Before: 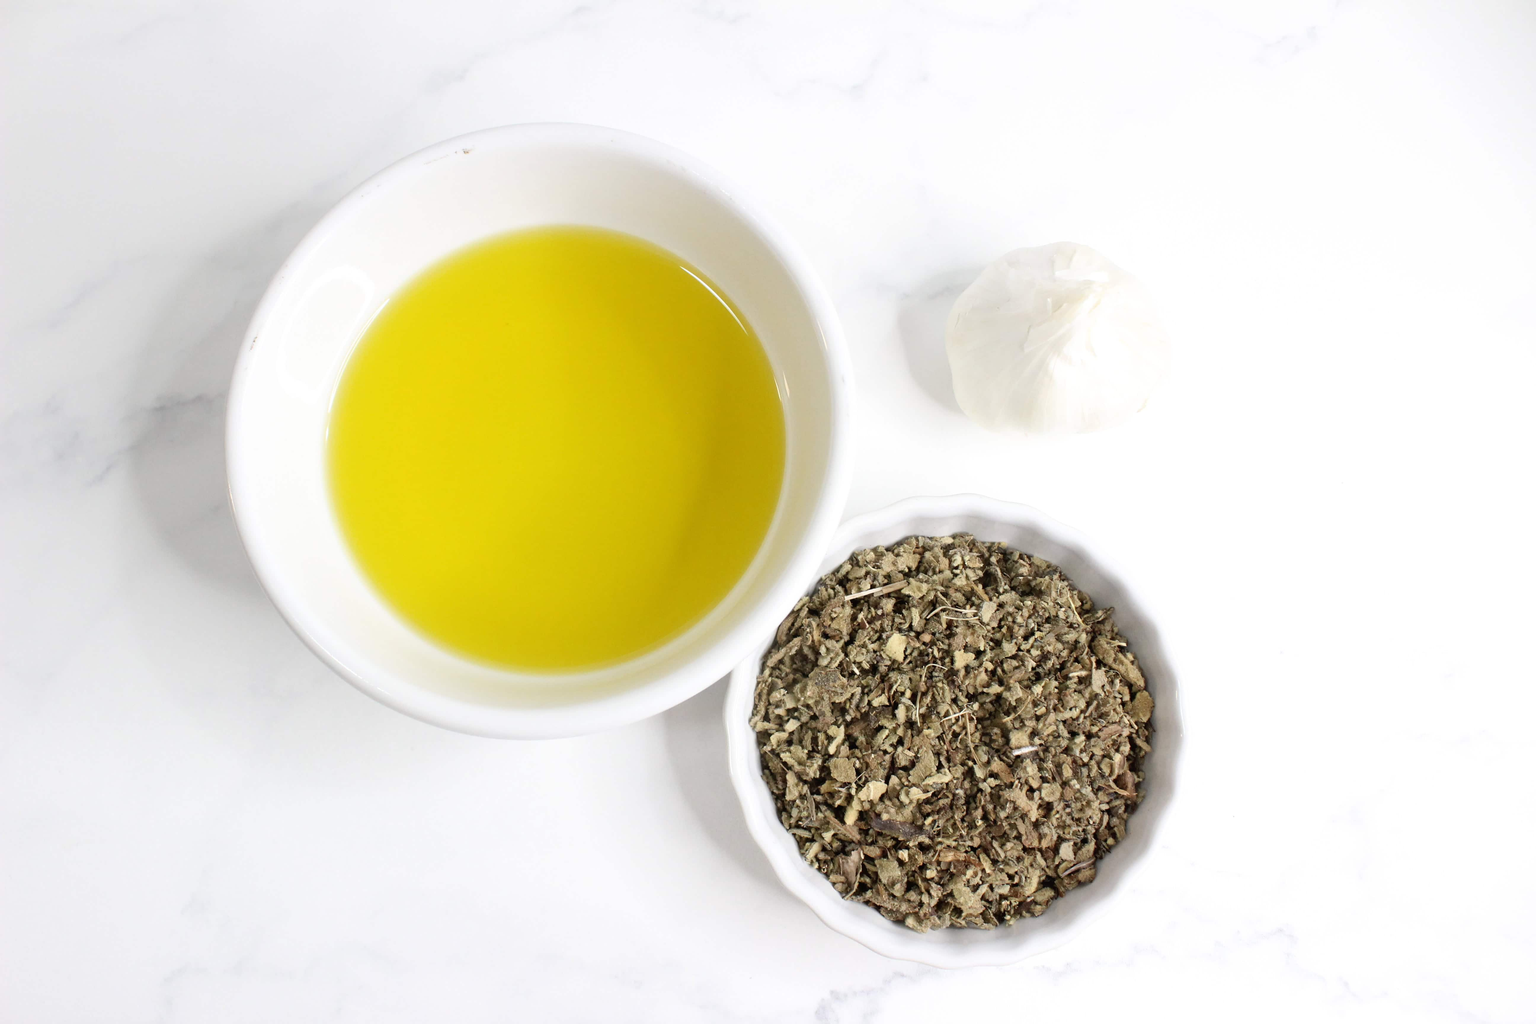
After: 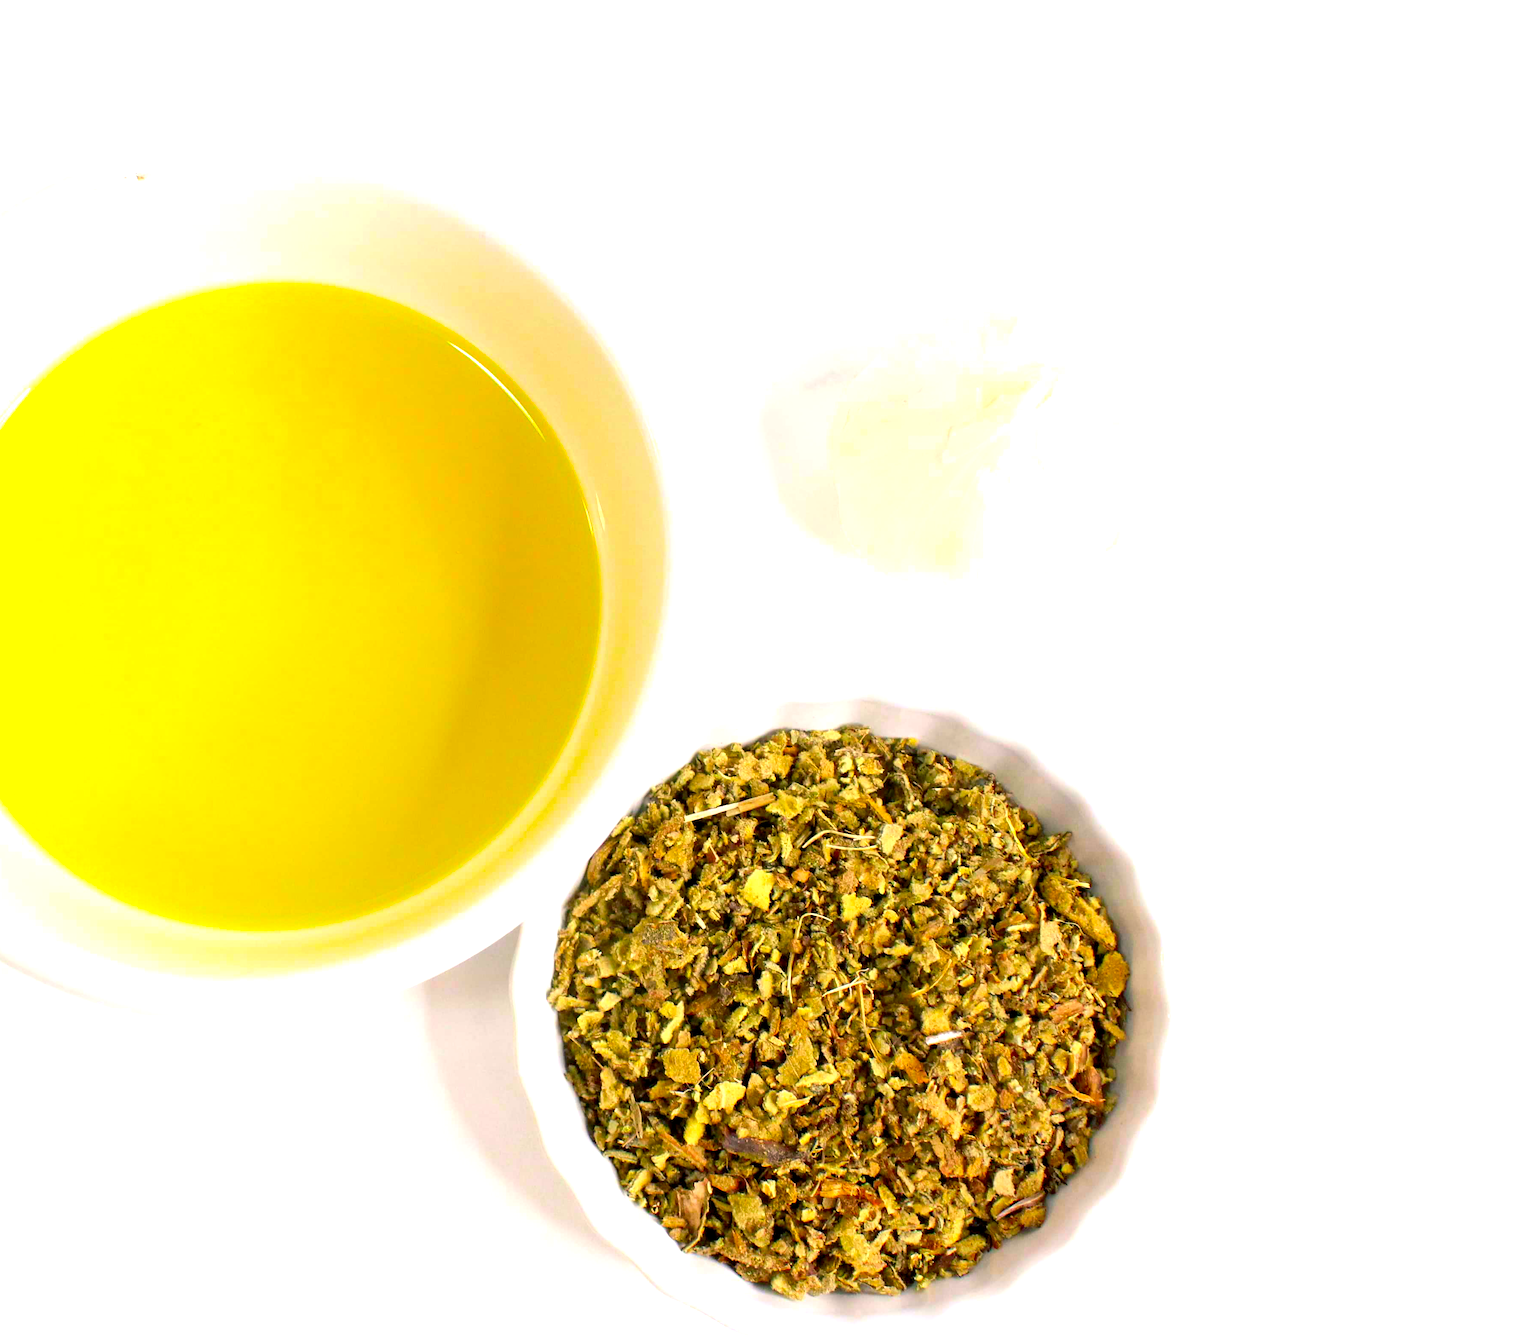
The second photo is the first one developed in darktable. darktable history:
crop and rotate: left 24.034%, top 2.838%, right 6.406%, bottom 6.299%
exposure: exposure 0.6 EV, compensate highlight preservation false
color balance rgb: shadows lift › chroma 2%, shadows lift › hue 217.2°, power › hue 60°, highlights gain › chroma 1%, highlights gain › hue 69.6°, global offset › luminance -0.5%, perceptual saturation grading › global saturation 15%, global vibrance 15%
color correction: saturation 2.15
